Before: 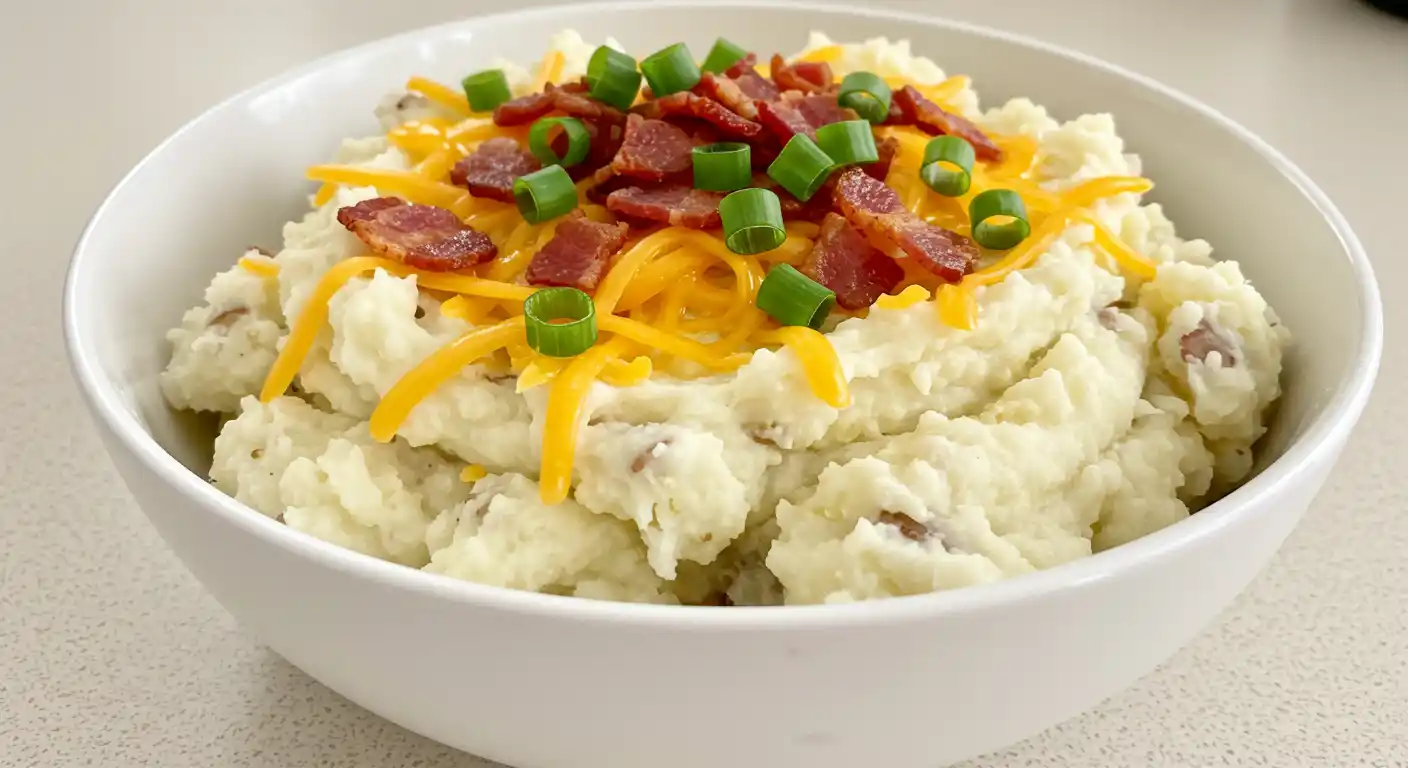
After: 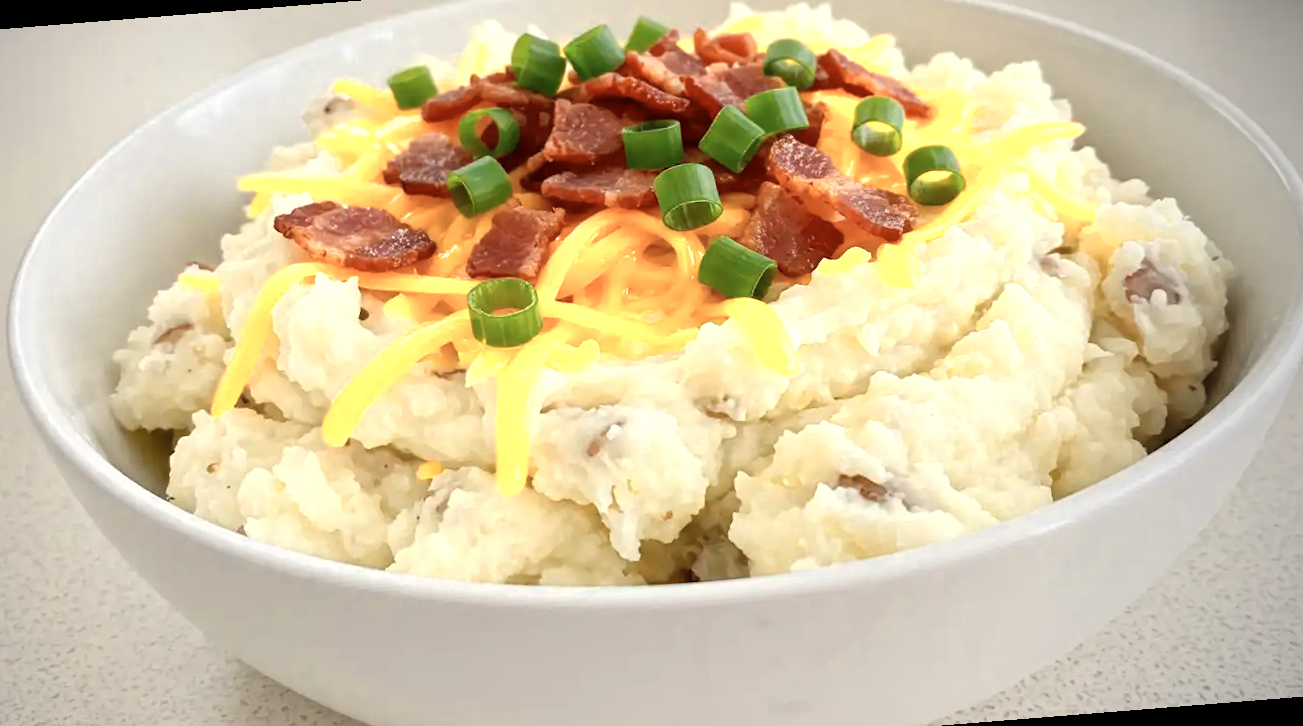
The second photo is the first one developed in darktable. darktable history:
rotate and perspective: rotation -4.57°, crop left 0.054, crop right 0.944, crop top 0.087, crop bottom 0.914
vignetting: center (-0.15, 0.013)
color zones: curves: ch0 [(0.018, 0.548) (0.224, 0.64) (0.425, 0.447) (0.675, 0.575) (0.732, 0.579)]; ch1 [(0.066, 0.487) (0.25, 0.5) (0.404, 0.43) (0.75, 0.421) (0.956, 0.421)]; ch2 [(0.044, 0.561) (0.215, 0.465) (0.399, 0.544) (0.465, 0.548) (0.614, 0.447) (0.724, 0.43) (0.882, 0.623) (0.956, 0.632)]
